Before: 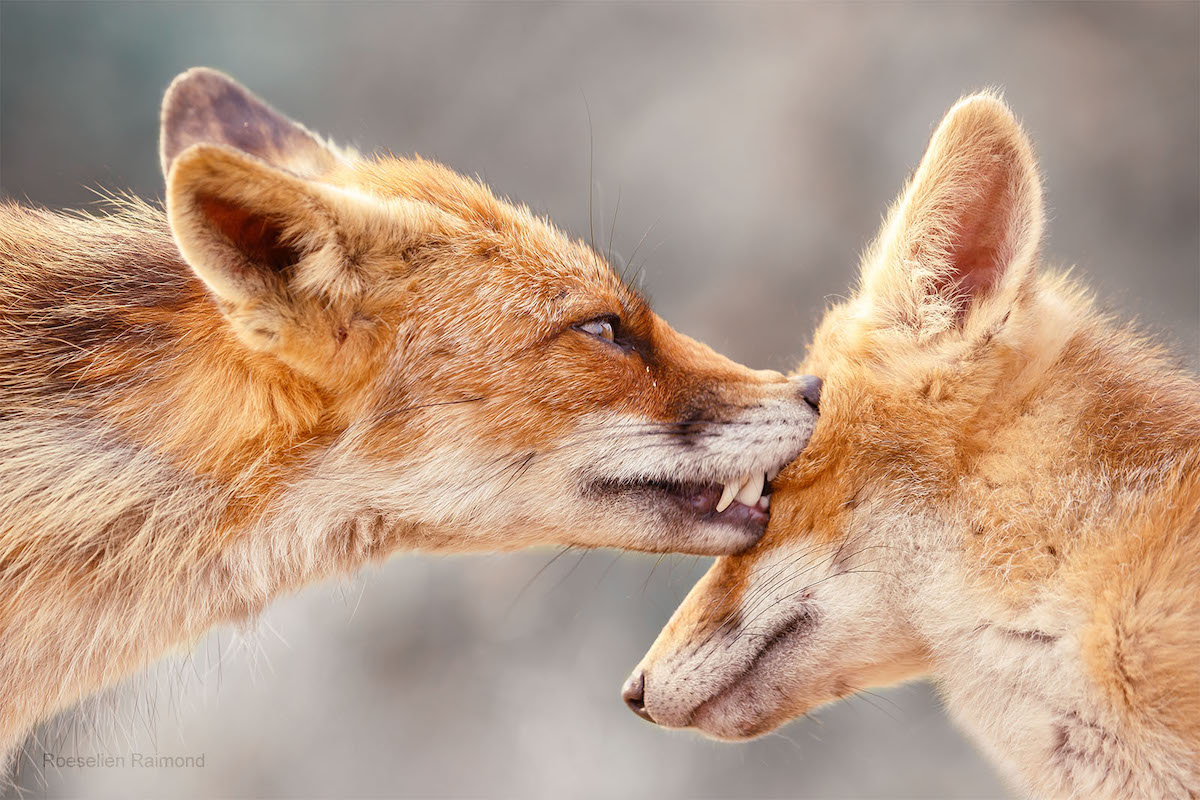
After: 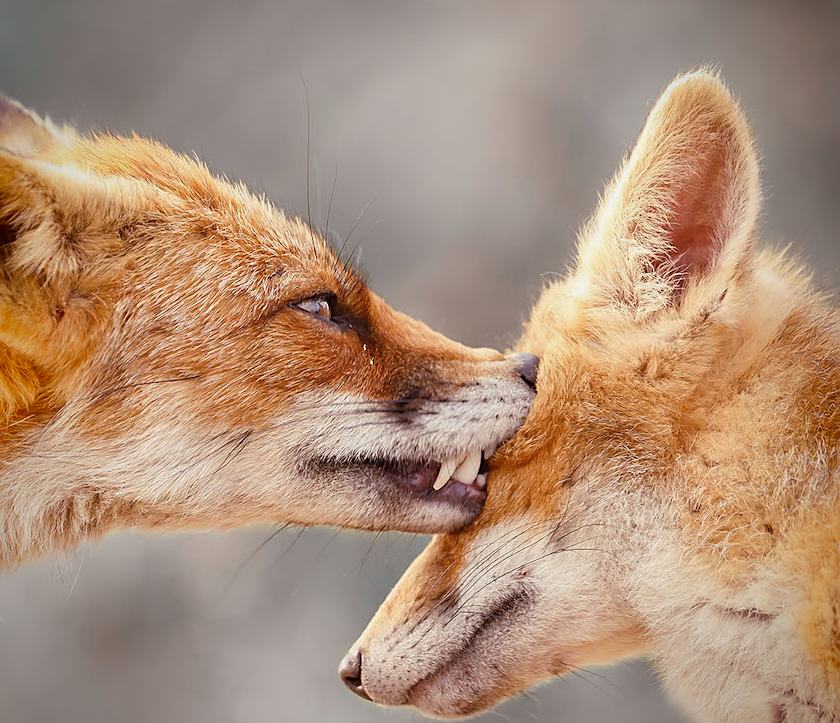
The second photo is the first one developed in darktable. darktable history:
exposure: exposure -0.146 EV, compensate highlight preservation false
crop and rotate: left 23.648%, top 2.774%, right 6.283%, bottom 6.809%
vignetting: fall-off start 73.86%, saturation 0.386
sharpen: radius 1.886, amount 0.415, threshold 1.675
